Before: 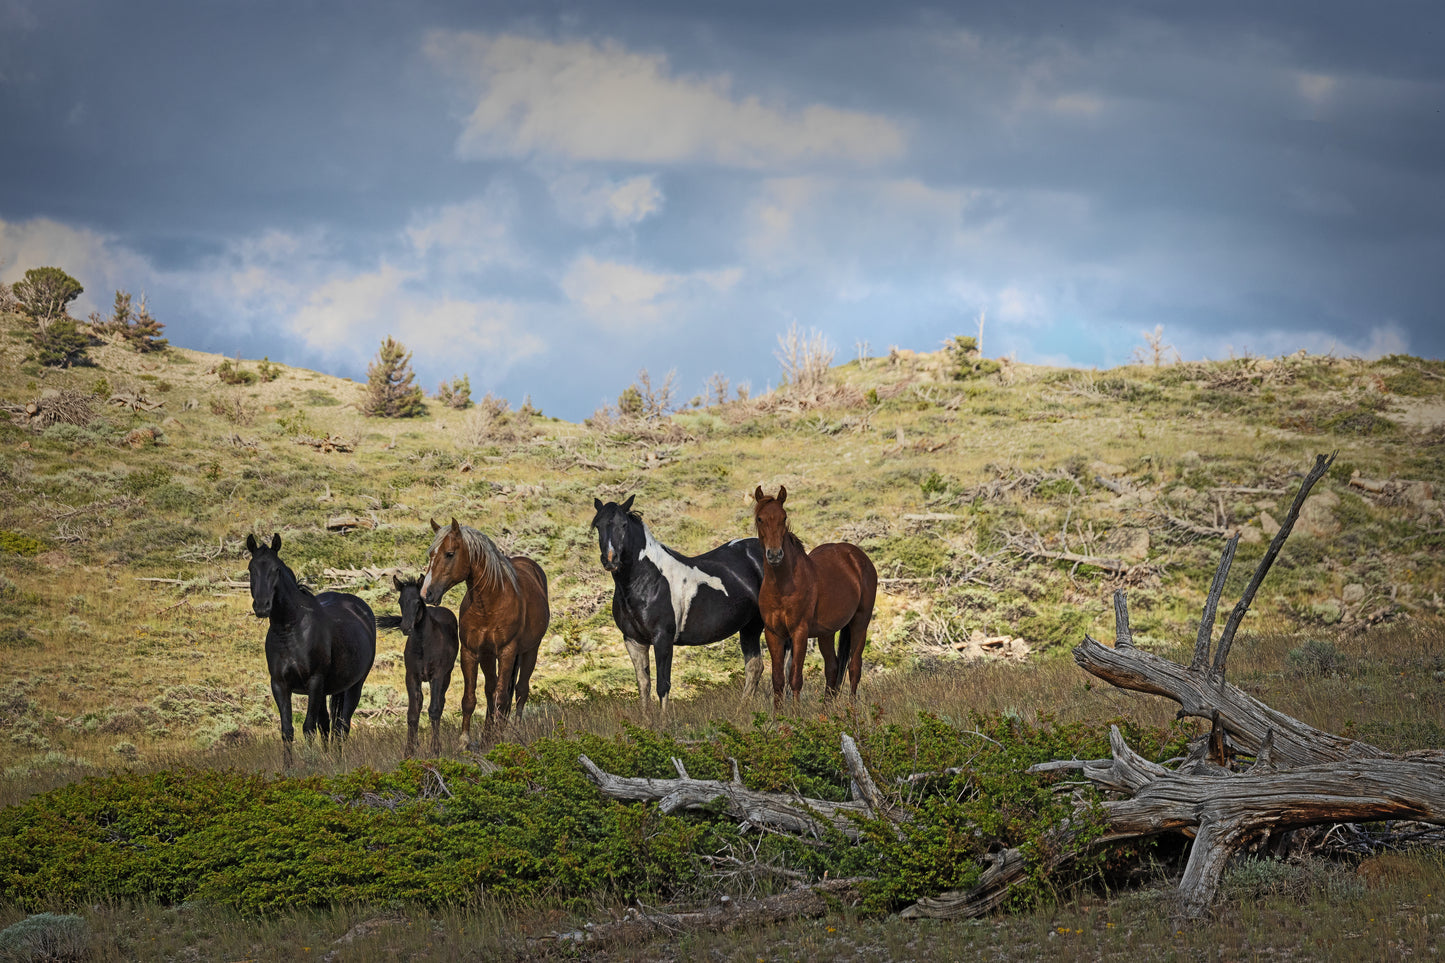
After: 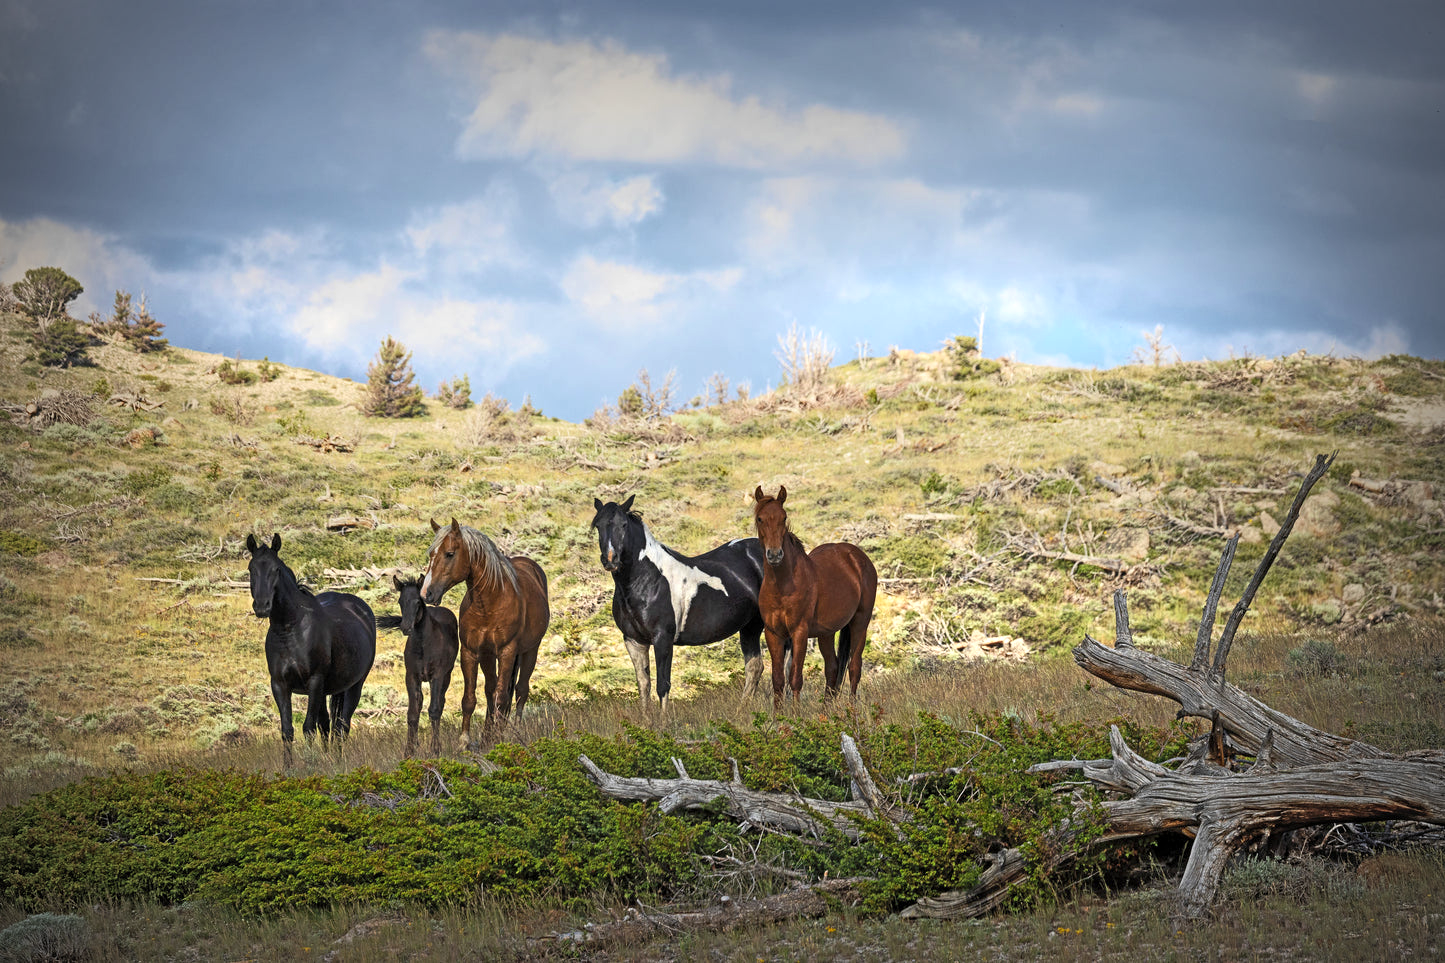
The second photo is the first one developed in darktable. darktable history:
vignetting: on, module defaults
exposure: black level correction 0.001, exposure 0.5 EV, compensate highlight preservation false
